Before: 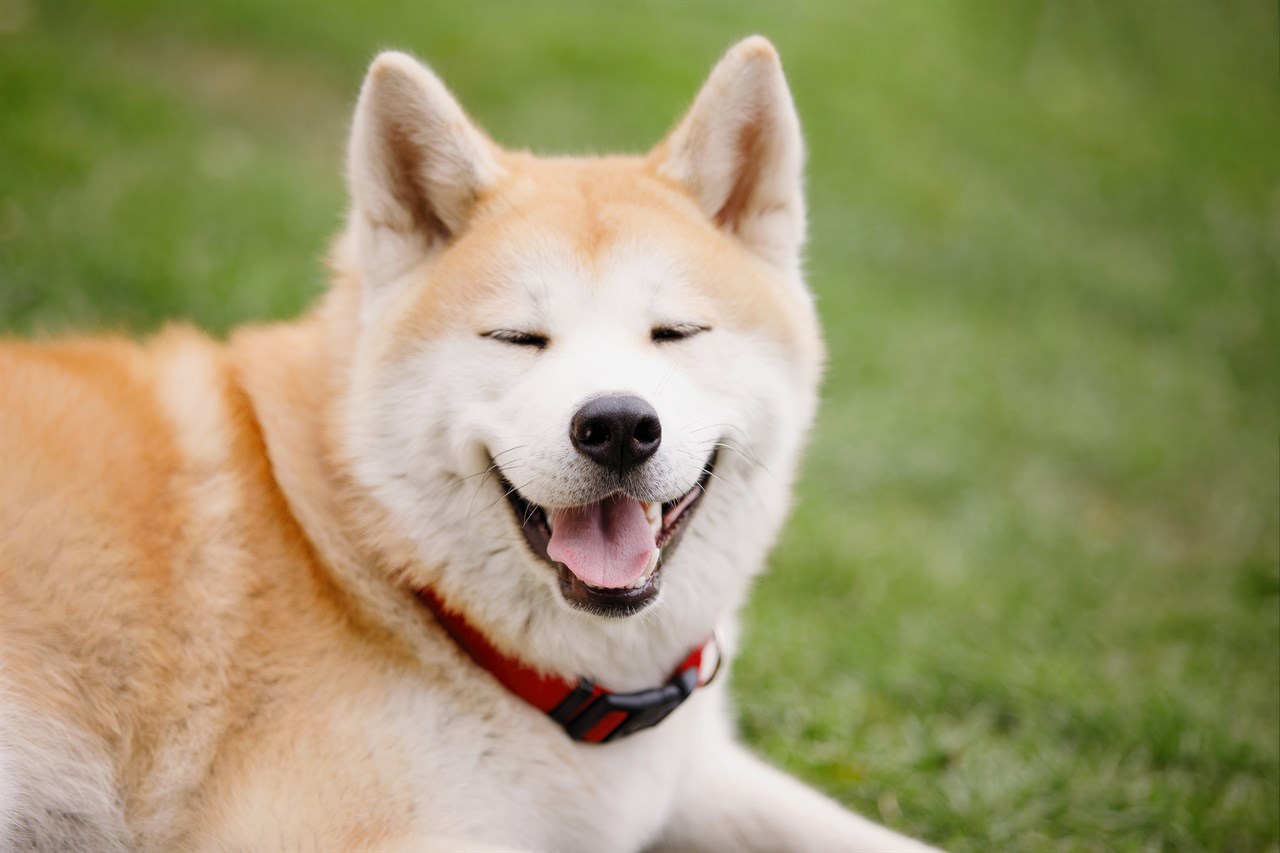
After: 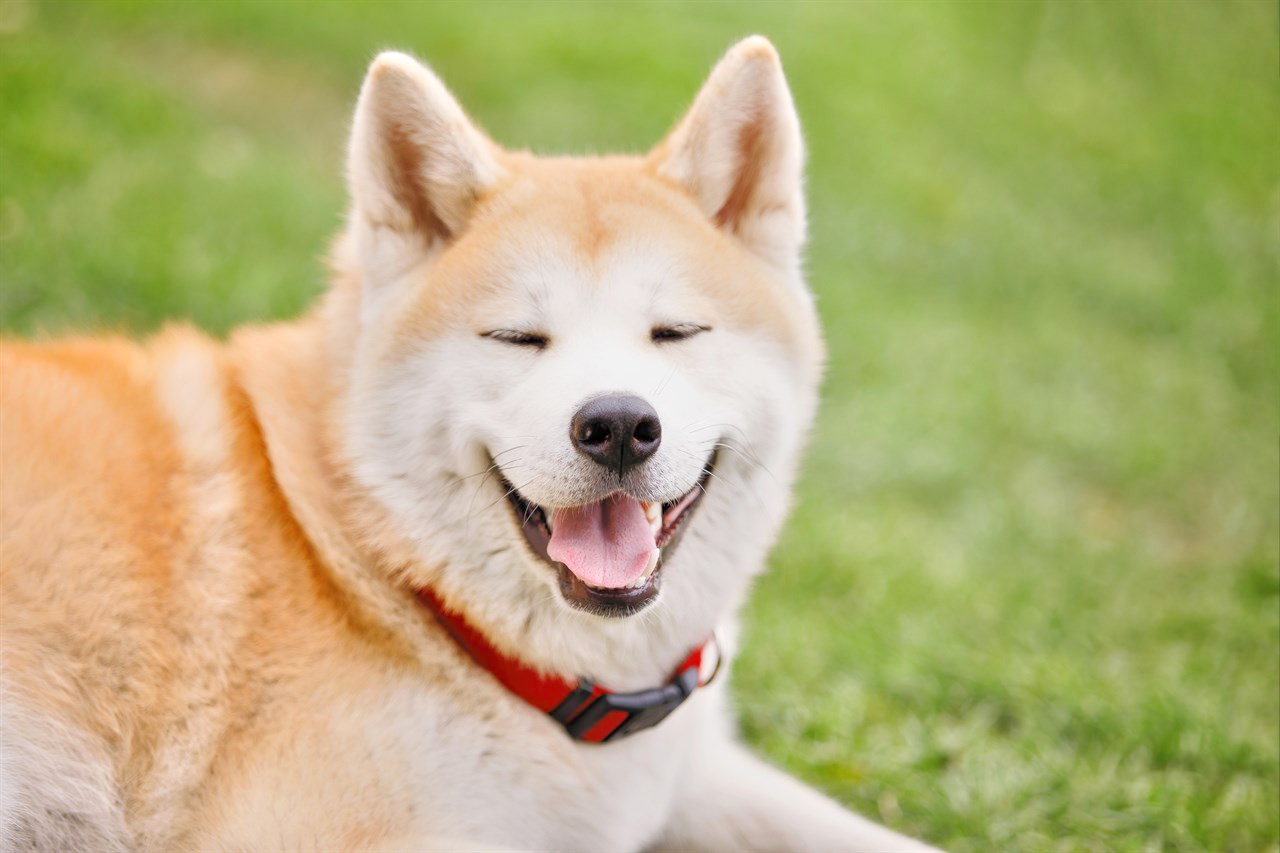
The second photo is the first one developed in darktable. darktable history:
white balance: emerald 1
shadows and highlights: shadows 30.86, highlights 0, soften with gaussian
tone equalizer: -8 EV 2 EV, -7 EV 2 EV, -6 EV 2 EV, -5 EV 2 EV, -4 EV 2 EV, -3 EV 1.5 EV, -2 EV 1 EV, -1 EV 0.5 EV
